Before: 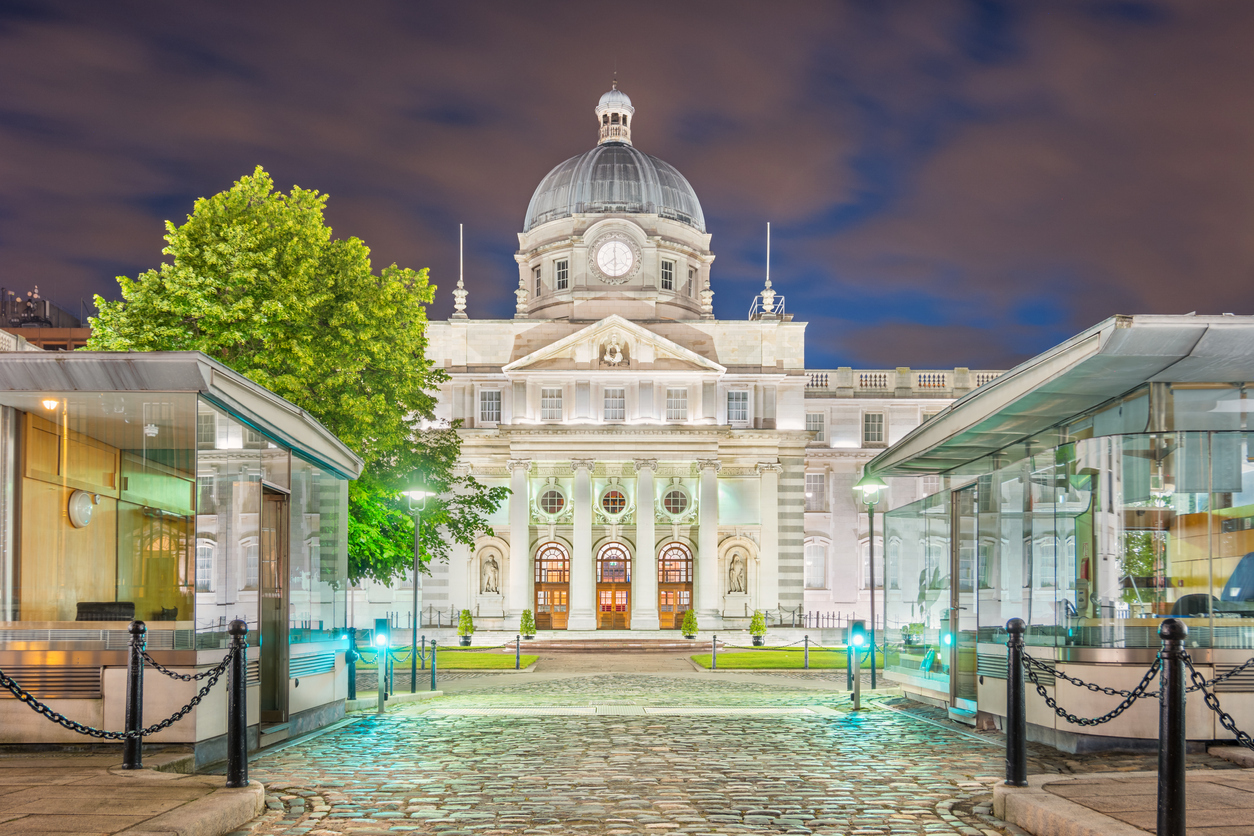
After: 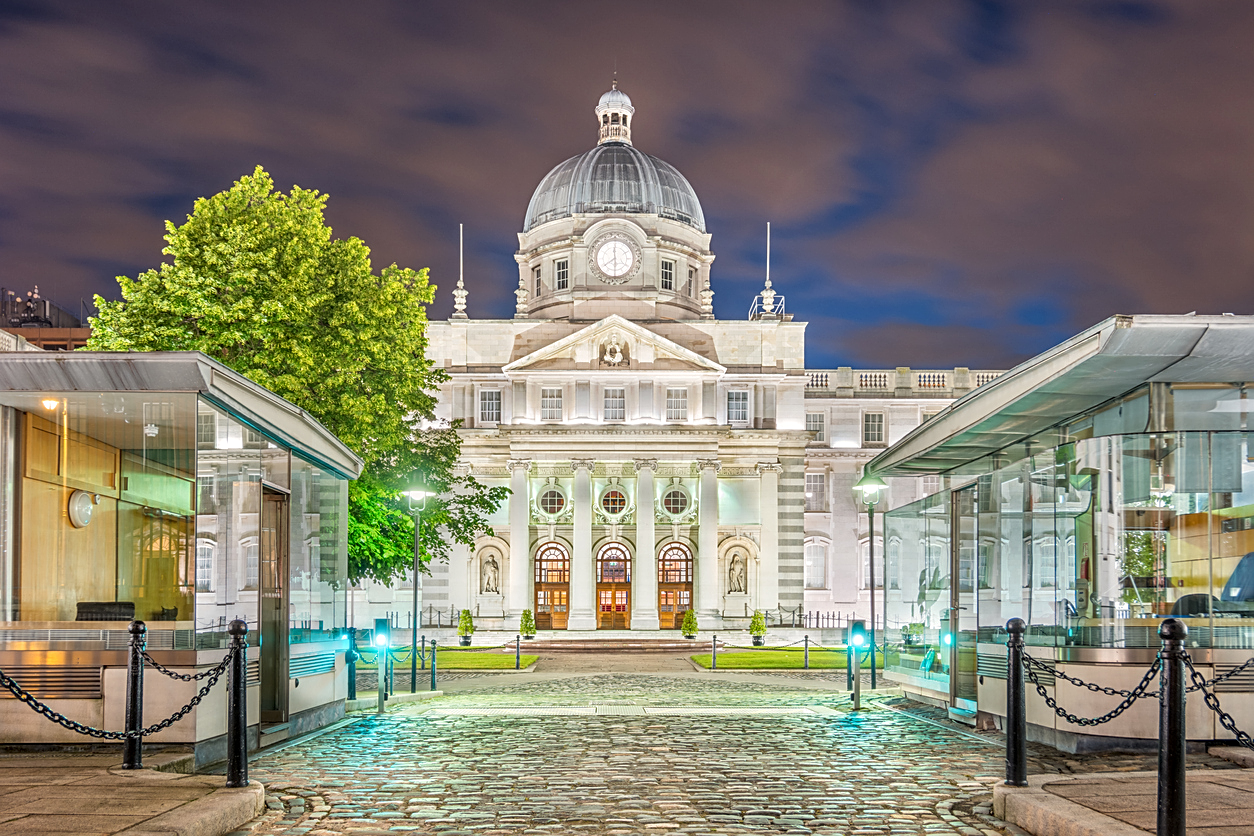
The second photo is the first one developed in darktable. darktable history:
sharpen: on, module defaults
shadows and highlights: radius 125.46, shadows 30.51, highlights -30.51, low approximation 0.01, soften with gaussian
local contrast: on, module defaults
